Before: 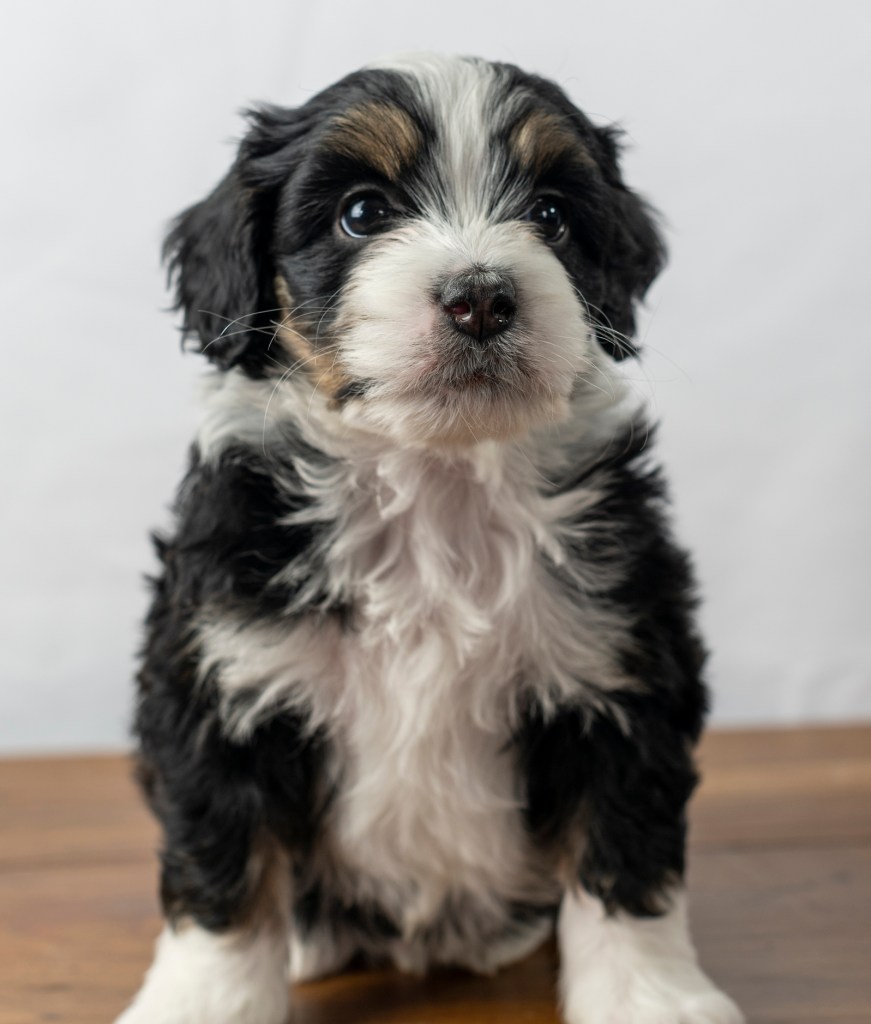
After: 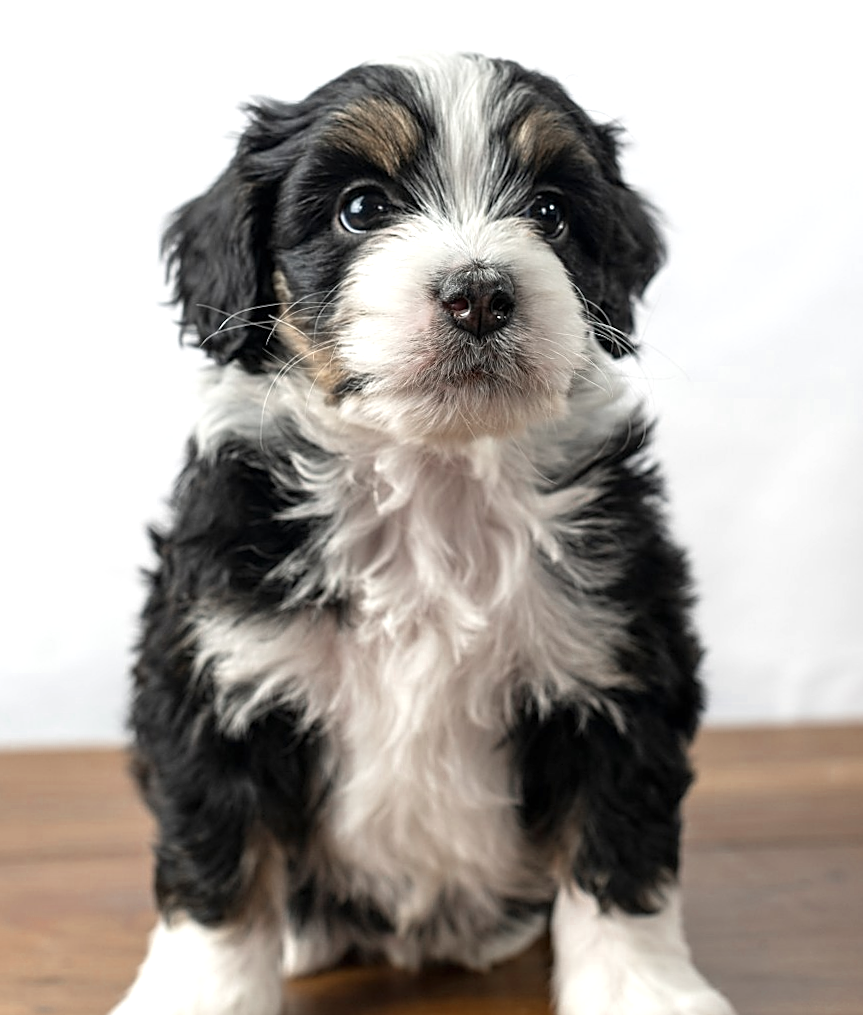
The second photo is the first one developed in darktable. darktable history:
exposure: black level correction 0, exposure 0.59 EV, compensate exposure bias true, compensate highlight preservation false
crop and rotate: angle -0.431°
color zones: curves: ch0 [(0, 0.5) (0.125, 0.4) (0.25, 0.5) (0.375, 0.4) (0.5, 0.4) (0.625, 0.35) (0.75, 0.35) (0.875, 0.5)]; ch1 [(0, 0.35) (0.125, 0.45) (0.25, 0.35) (0.375, 0.35) (0.5, 0.35) (0.625, 0.35) (0.75, 0.45) (0.875, 0.35)]; ch2 [(0, 0.6) (0.125, 0.5) (0.25, 0.5) (0.375, 0.6) (0.5, 0.6) (0.625, 0.5) (0.75, 0.5) (0.875, 0.5)]
sharpen: amount 0.748
